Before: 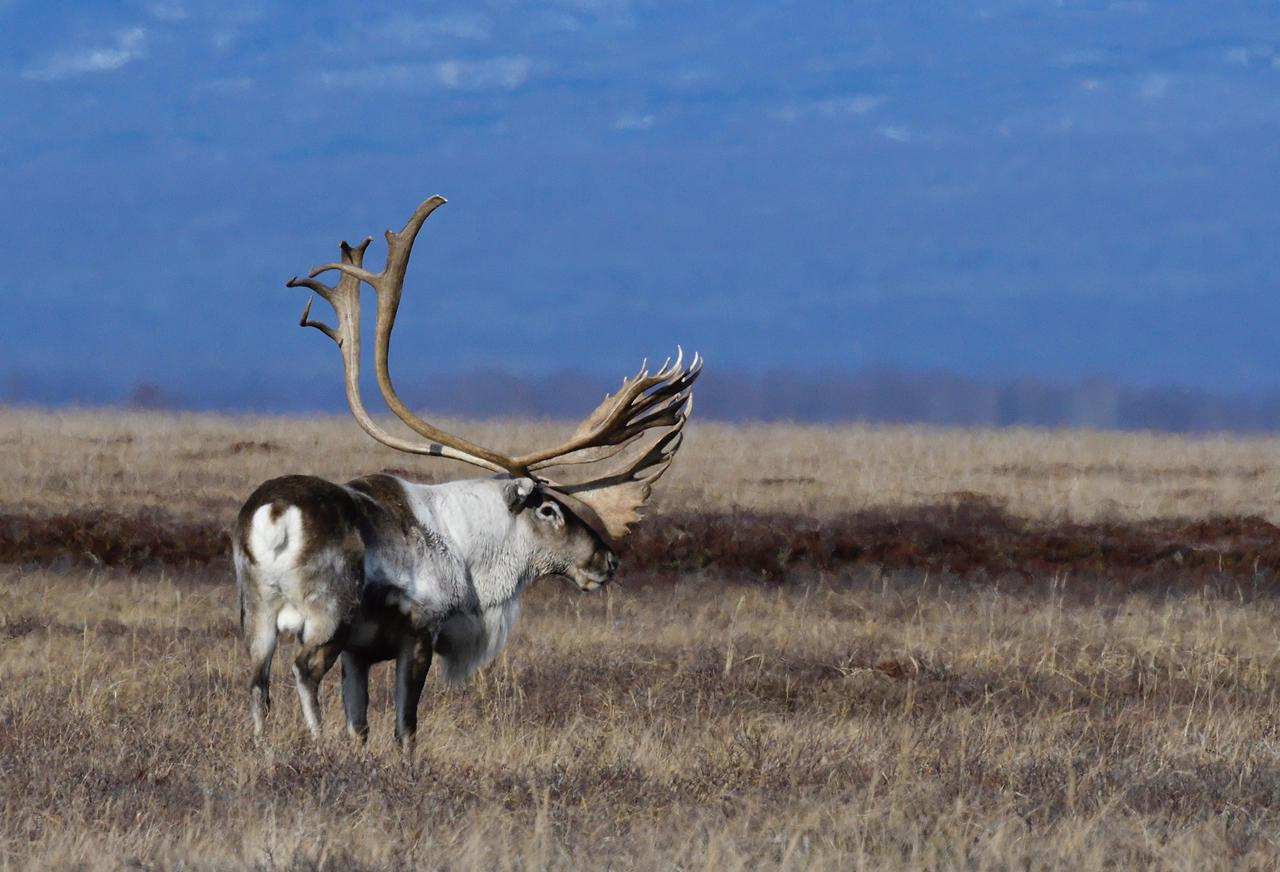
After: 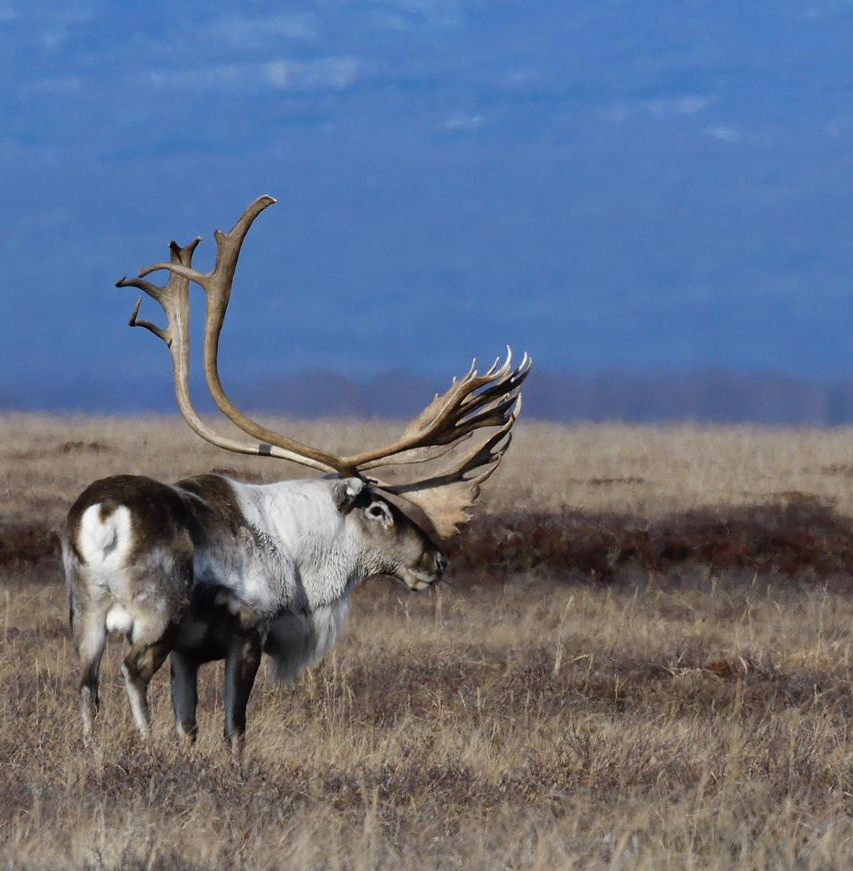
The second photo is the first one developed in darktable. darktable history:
crop and rotate: left 13.409%, right 19.924%
tone equalizer: on, module defaults
